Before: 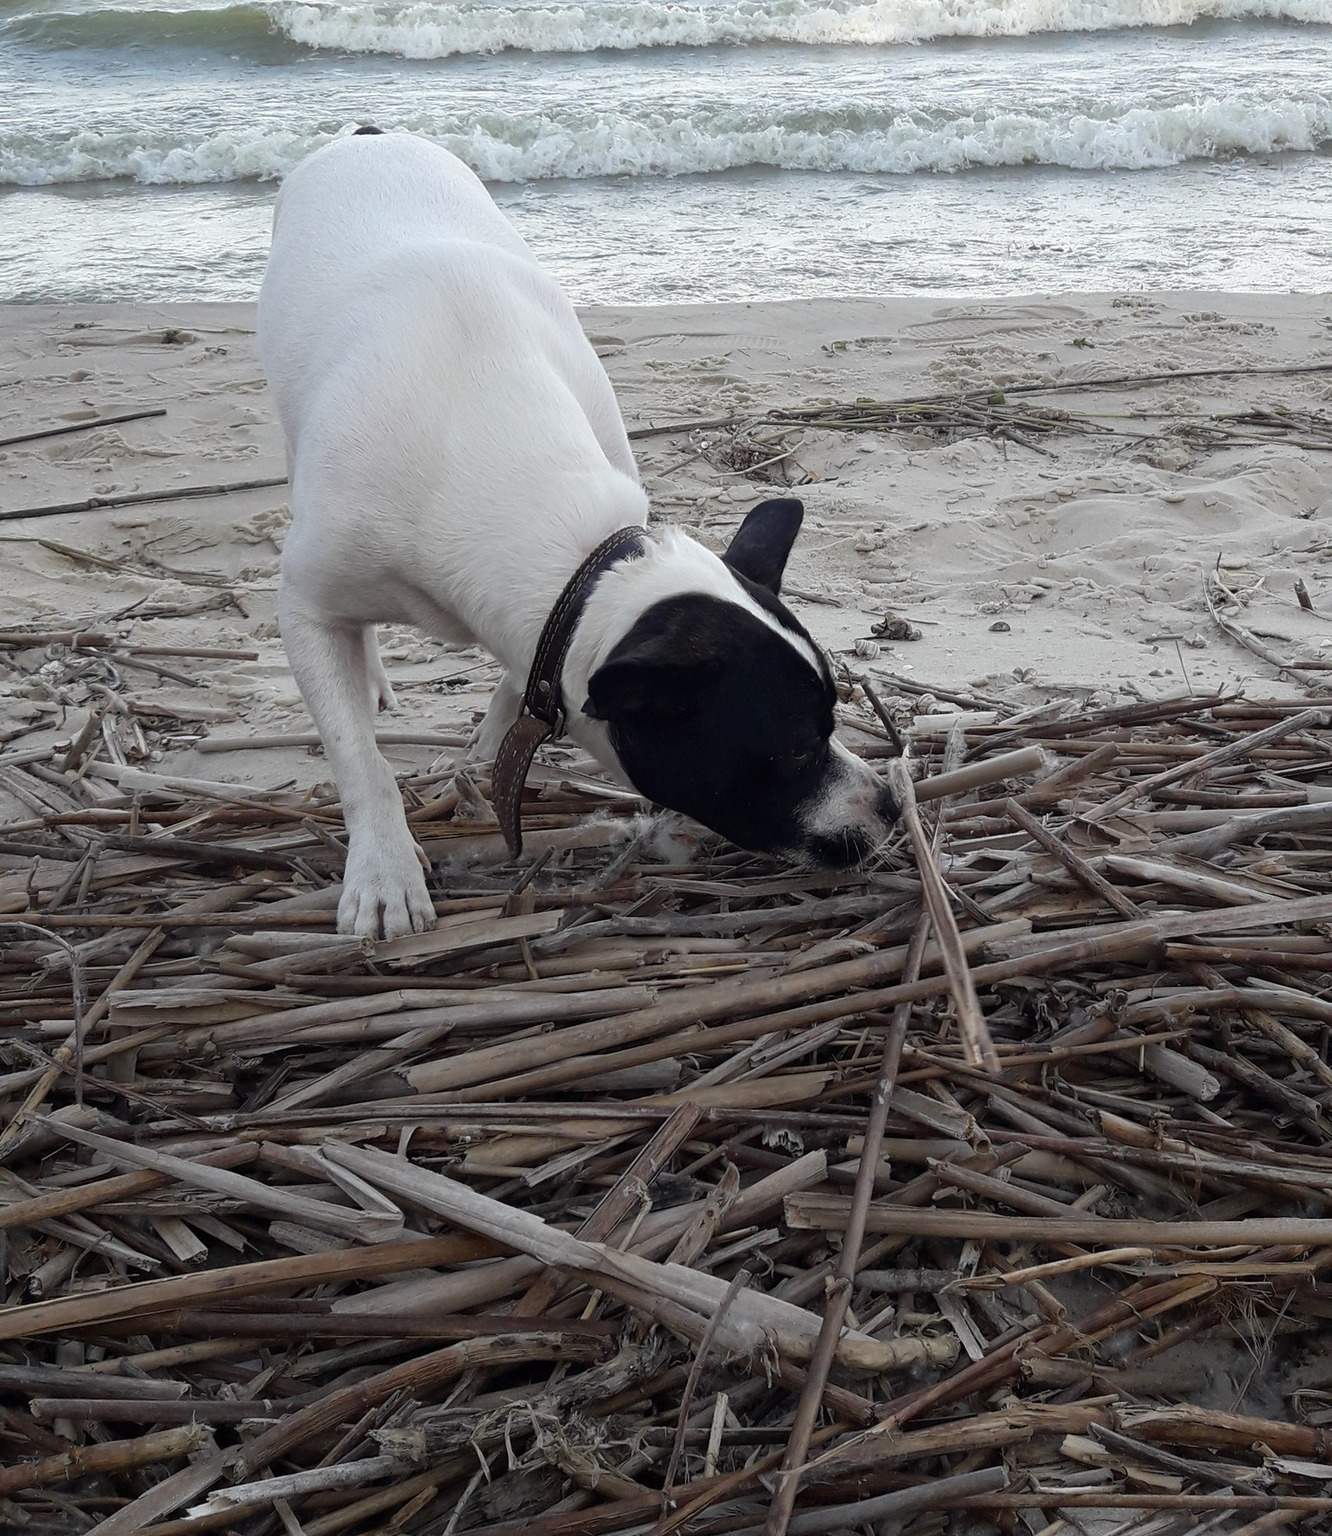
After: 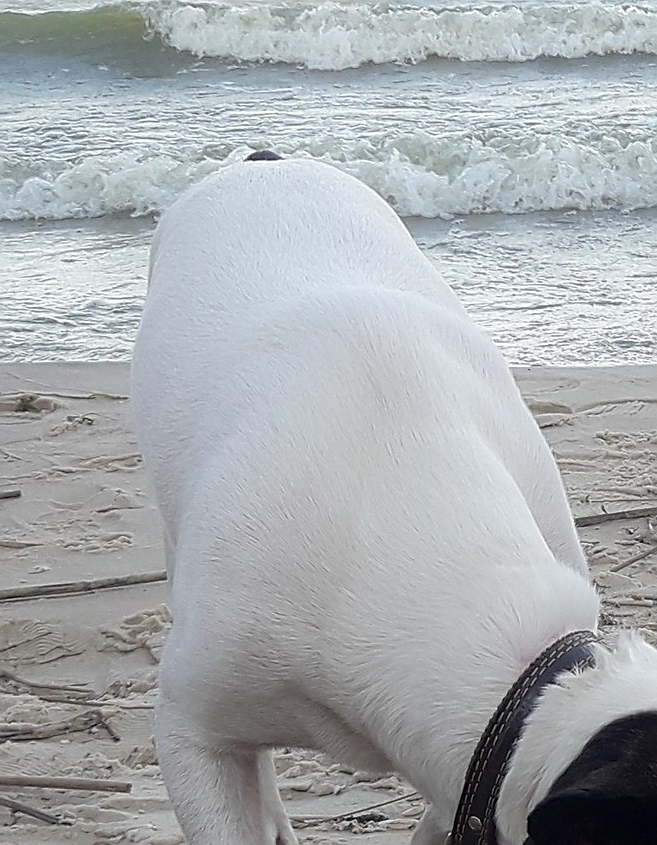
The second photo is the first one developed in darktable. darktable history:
crop and rotate: left 11.204%, top 0.086%, right 47.72%, bottom 54.113%
exposure: black level correction 0.001, compensate highlight preservation false
sharpen: on, module defaults
contrast equalizer: y [[0.439, 0.44, 0.442, 0.457, 0.493, 0.498], [0.5 ×6], [0.5 ×6], [0 ×6], [0 ×6]]
